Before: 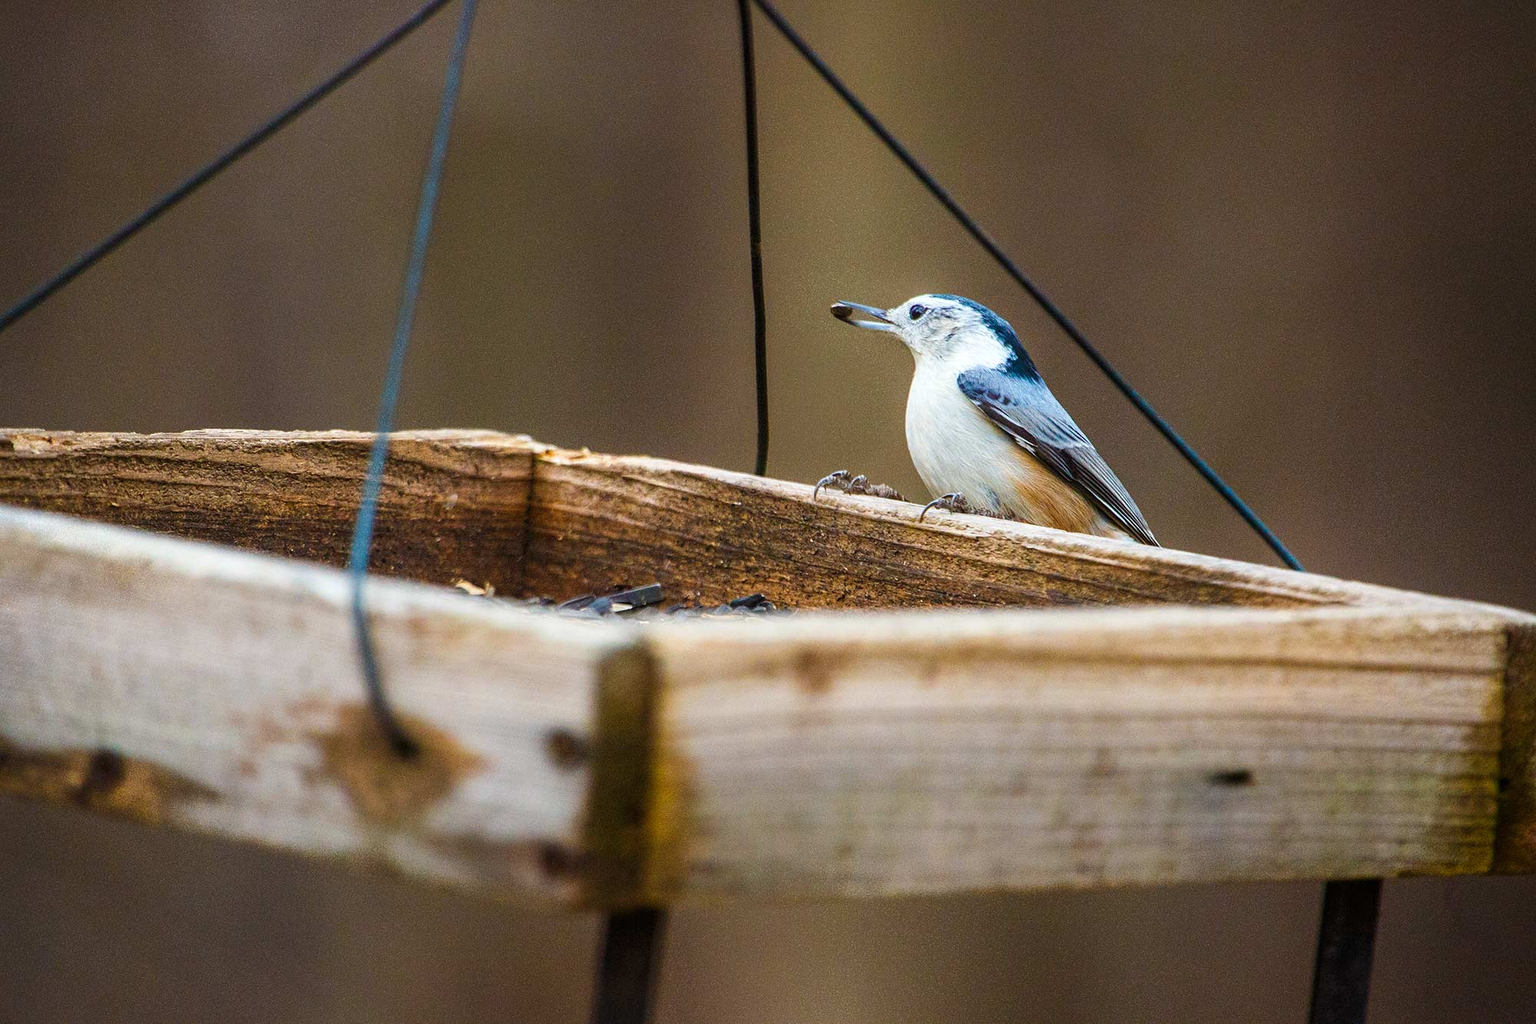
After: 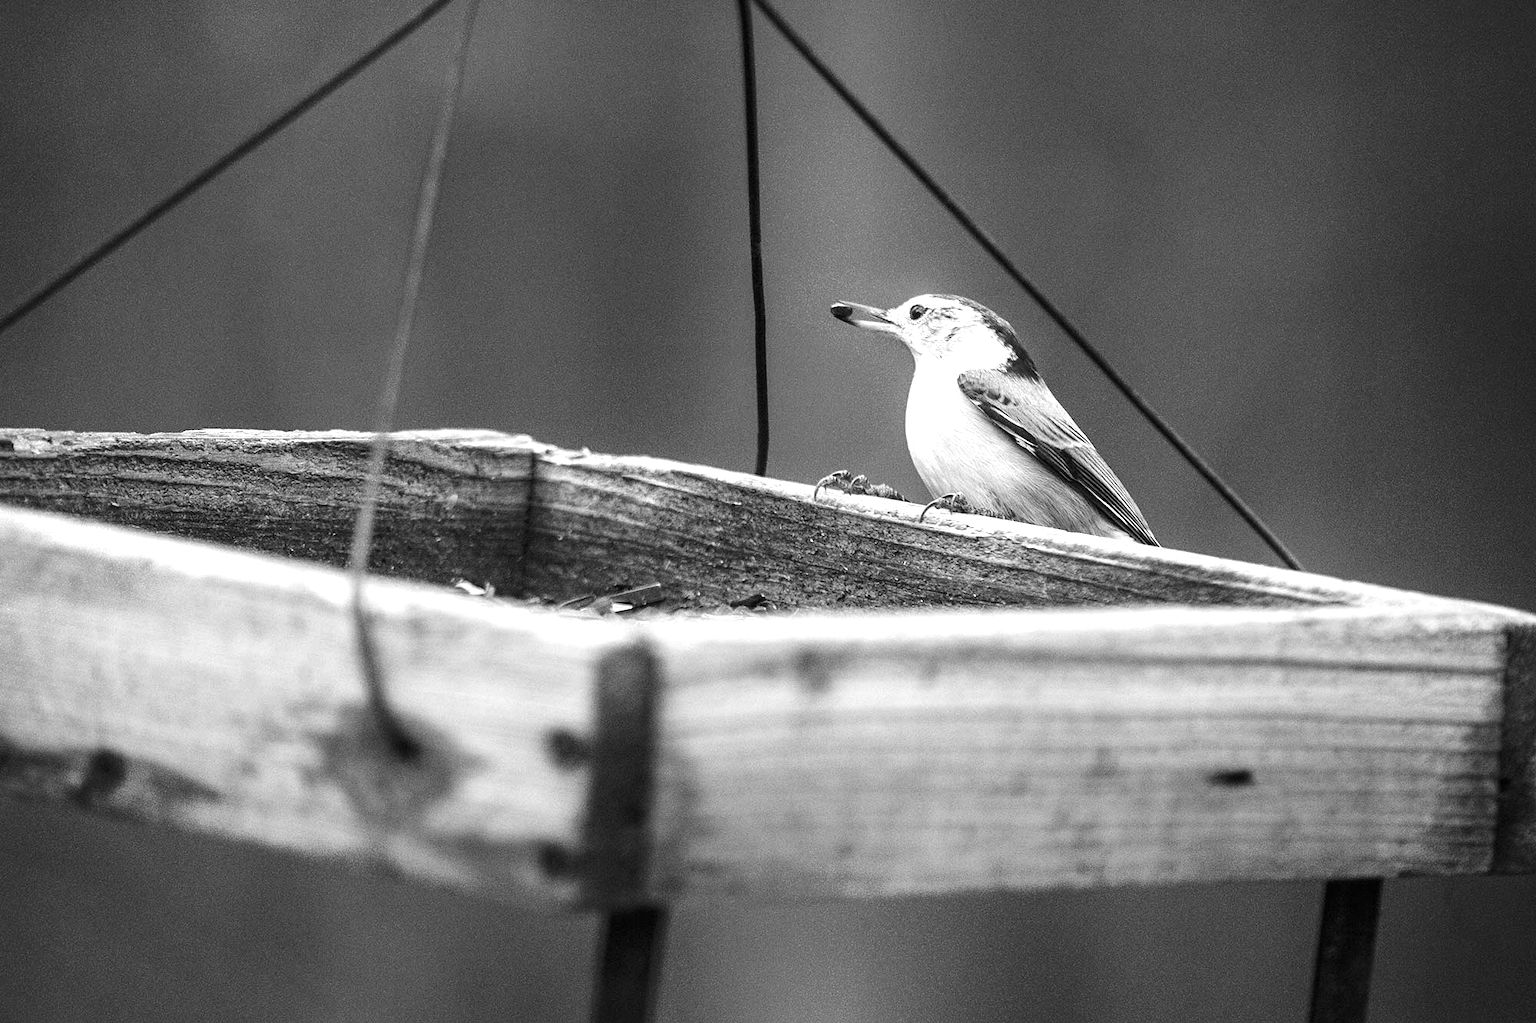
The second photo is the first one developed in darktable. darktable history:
color balance: mode lift, gamma, gain (sRGB), lift [1, 0.69, 1, 1], gamma [1, 1.482, 1, 1], gain [1, 1, 1, 0.802]
color calibration: output gray [0.267, 0.423, 0.261, 0], illuminant same as pipeline (D50), adaptation none (bypass)
white balance: red 1.004, blue 1.024
exposure: black level correction 0, exposure 0.7 EV, compensate exposure bias true, compensate highlight preservation false
monochrome: on, module defaults
